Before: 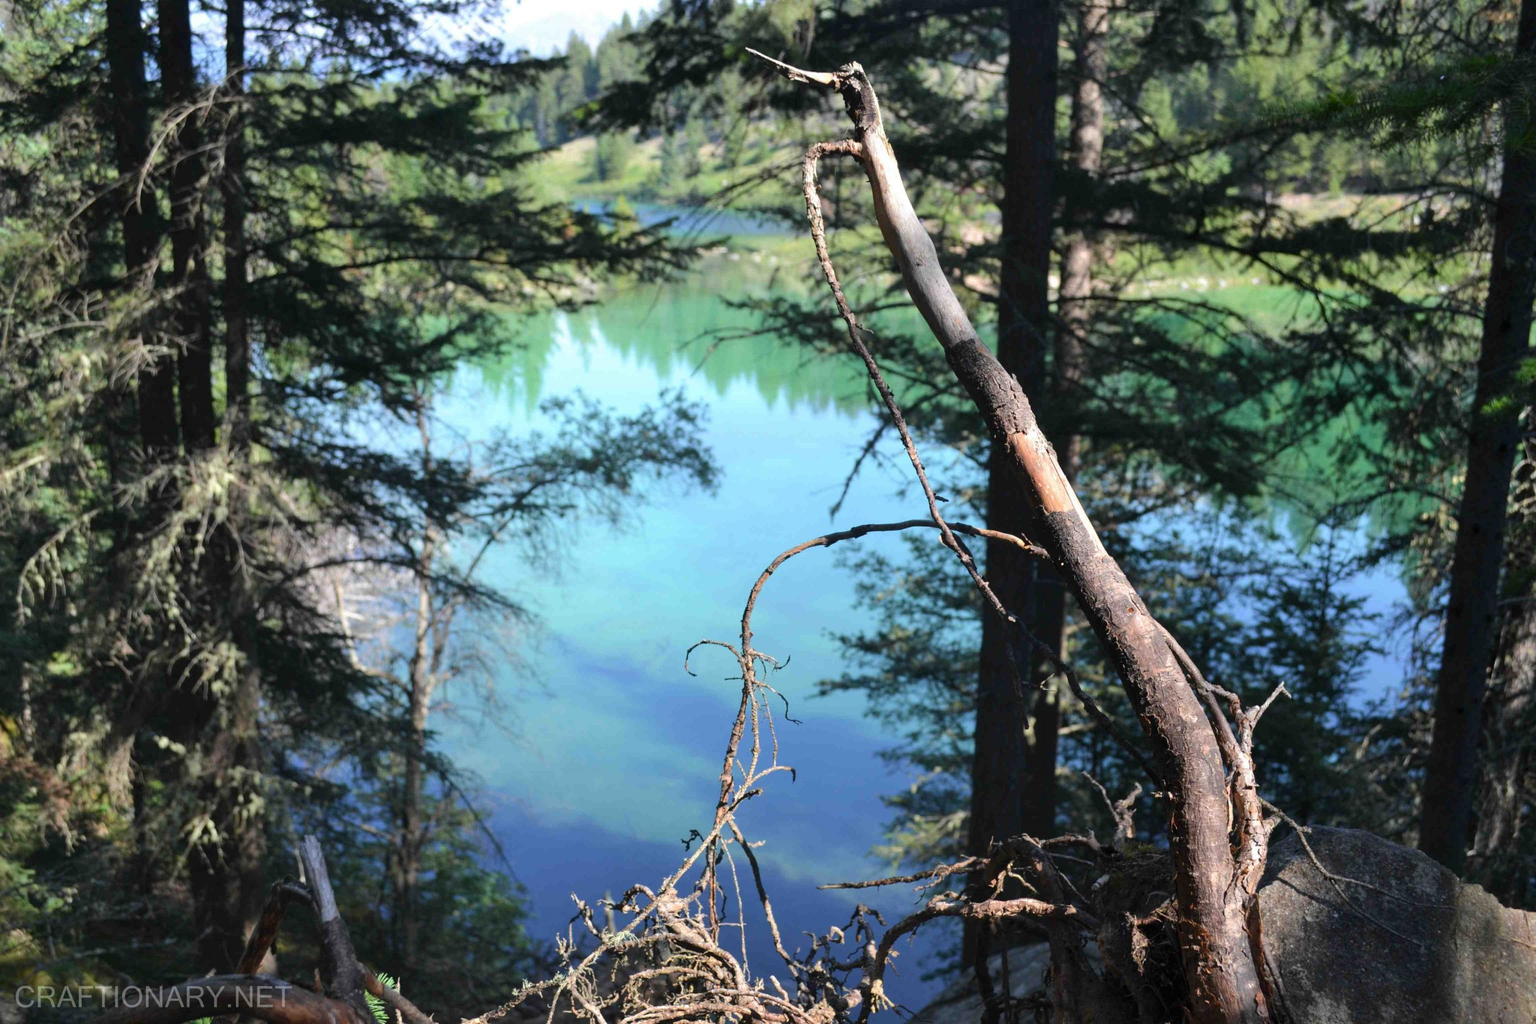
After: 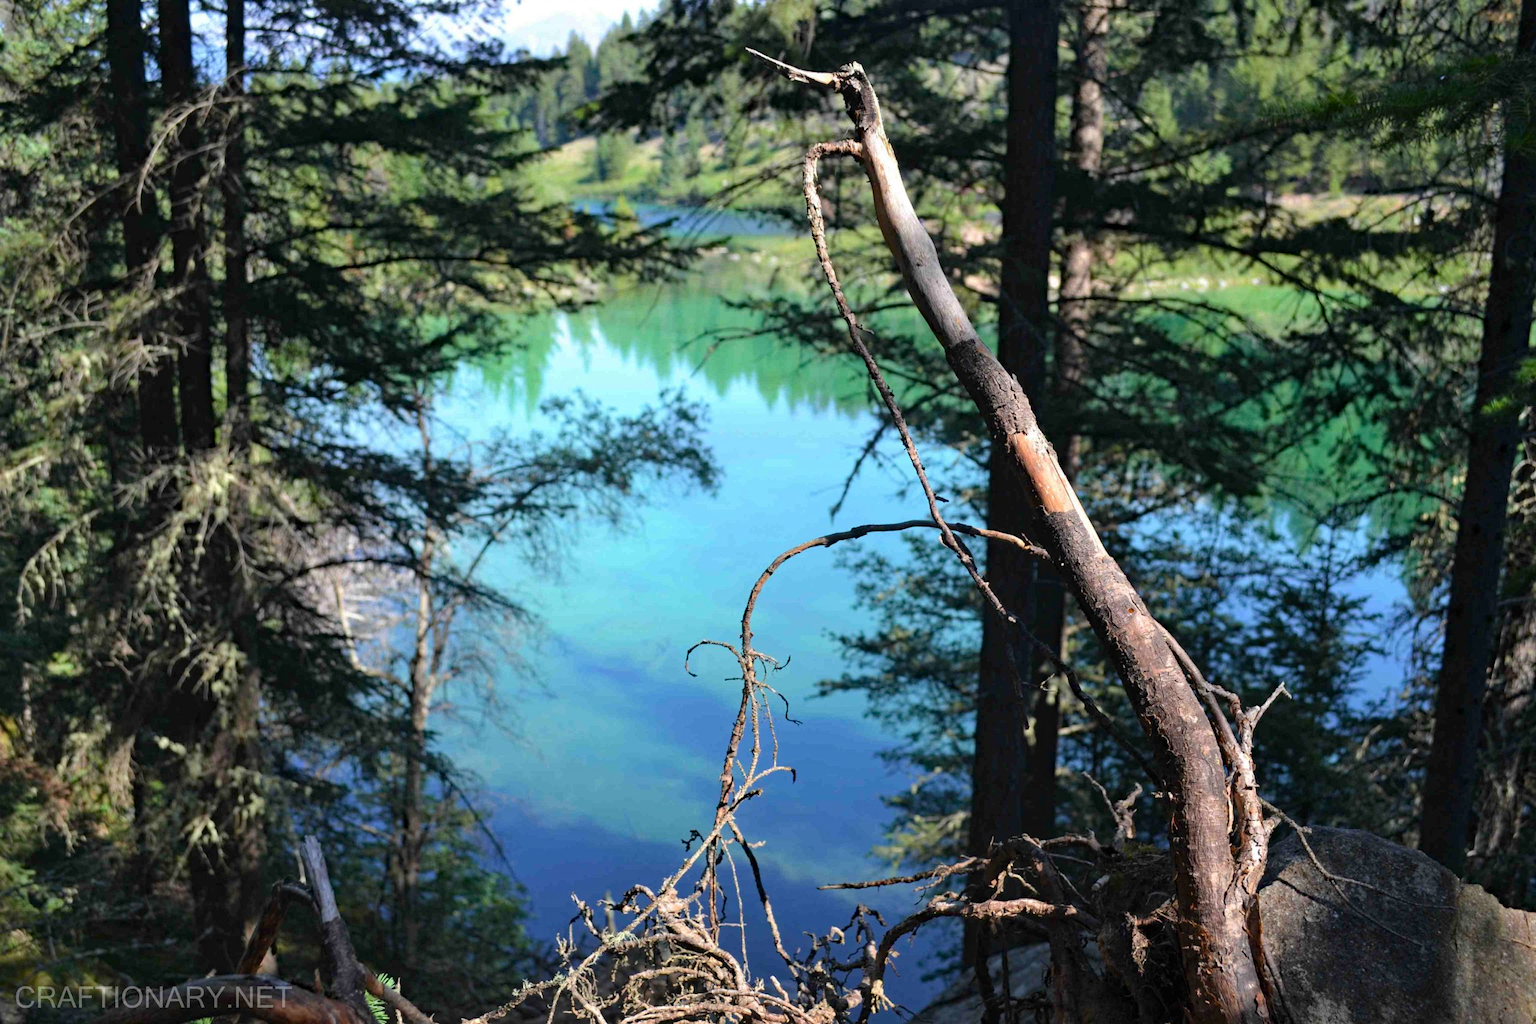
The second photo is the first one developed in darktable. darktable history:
tone equalizer: smoothing diameter 24.88%, edges refinement/feathering 11.55, preserve details guided filter
haze removal: strength 0.286, distance 0.248, adaptive false
